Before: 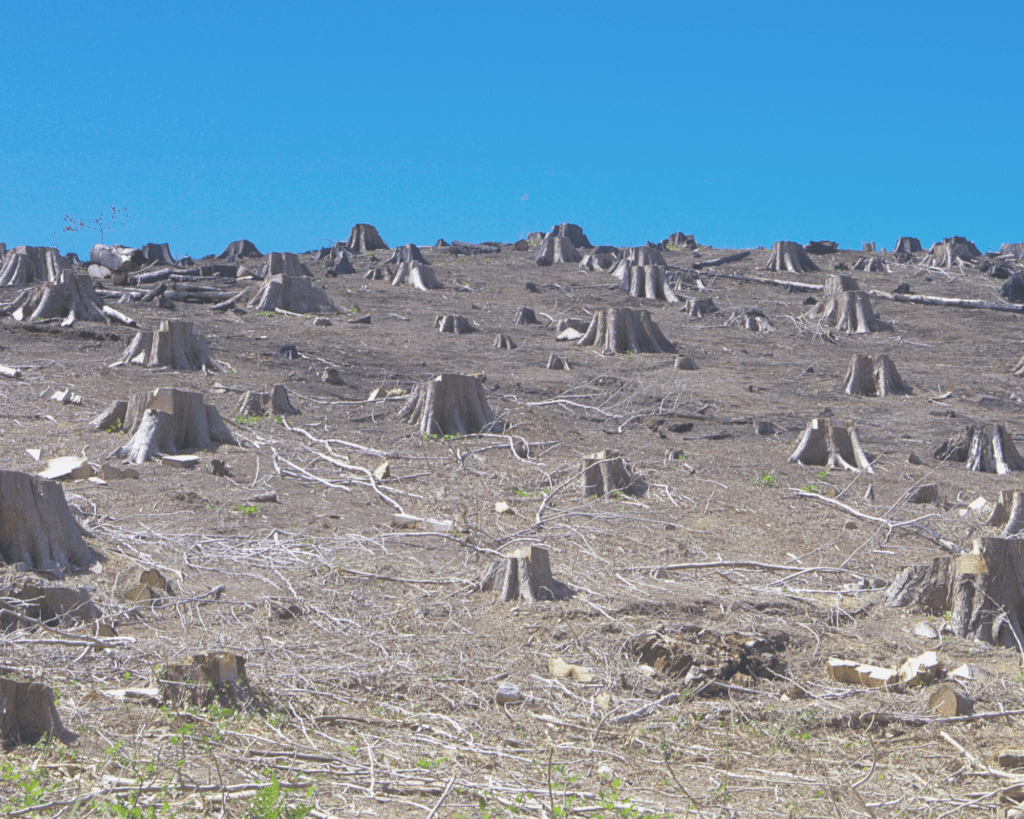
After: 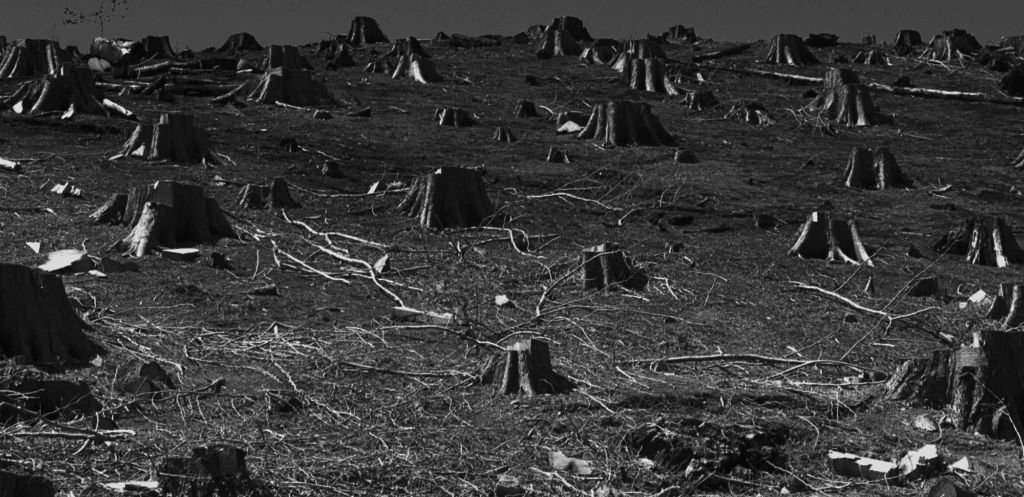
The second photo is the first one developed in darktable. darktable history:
crop and rotate: top 25.357%, bottom 13.942%
contrast brightness saturation: contrast 0.02, brightness -1, saturation -1
